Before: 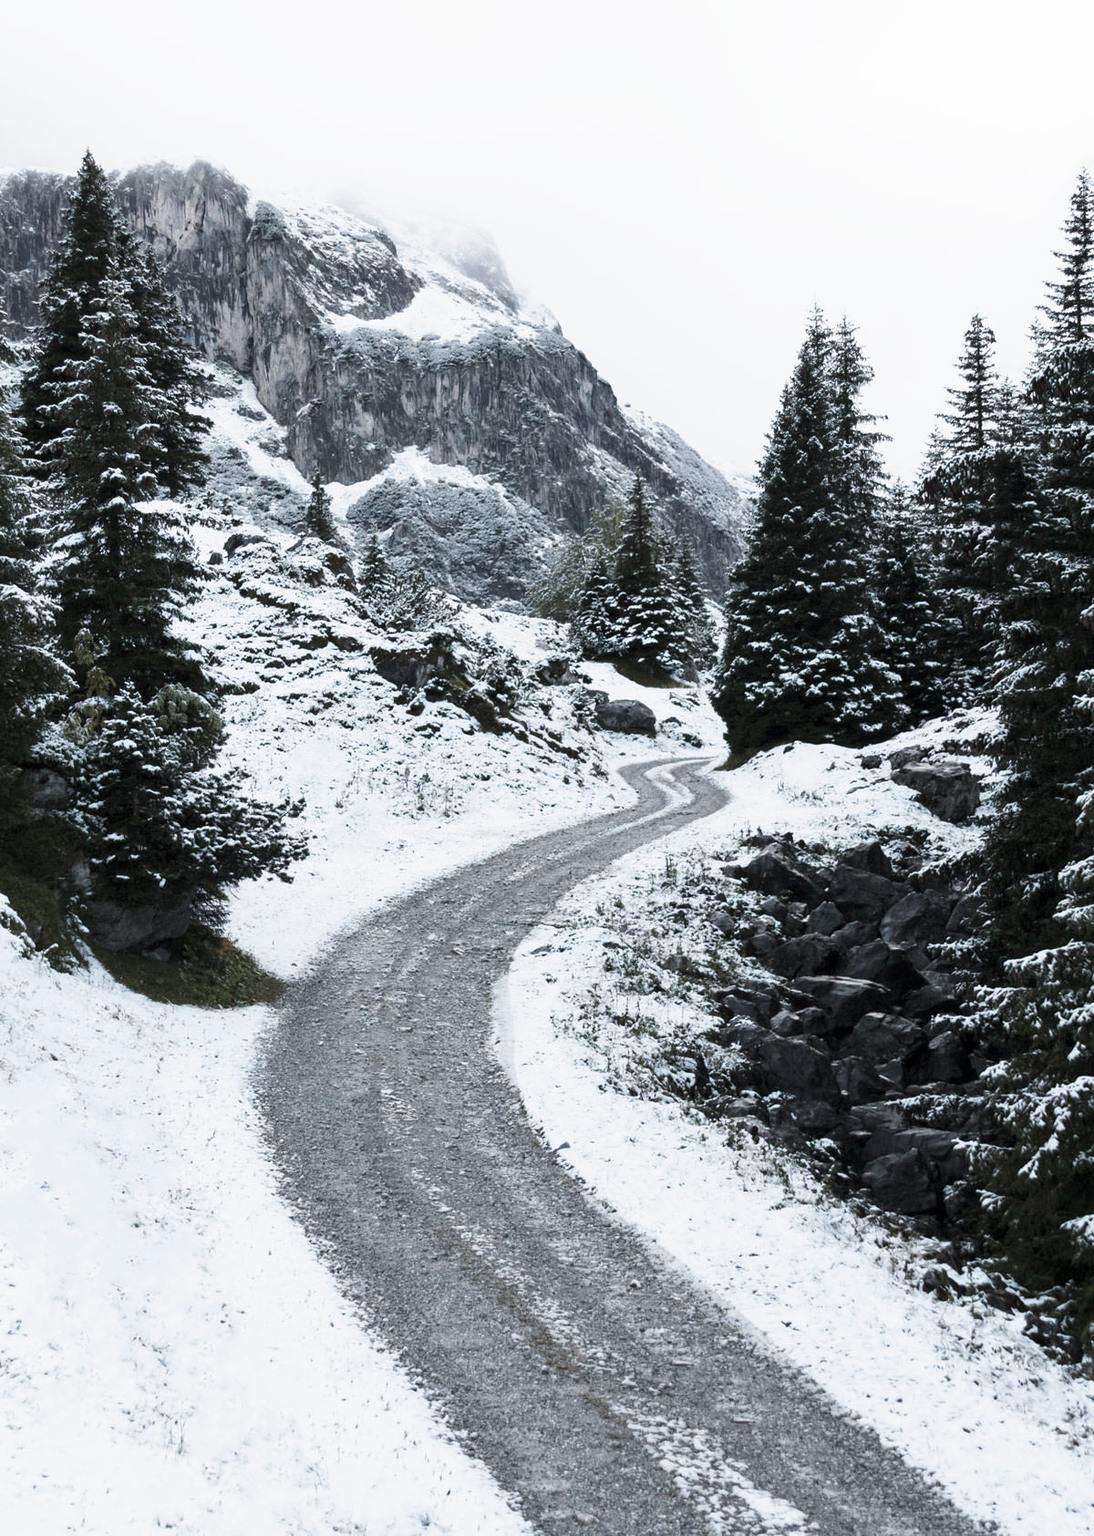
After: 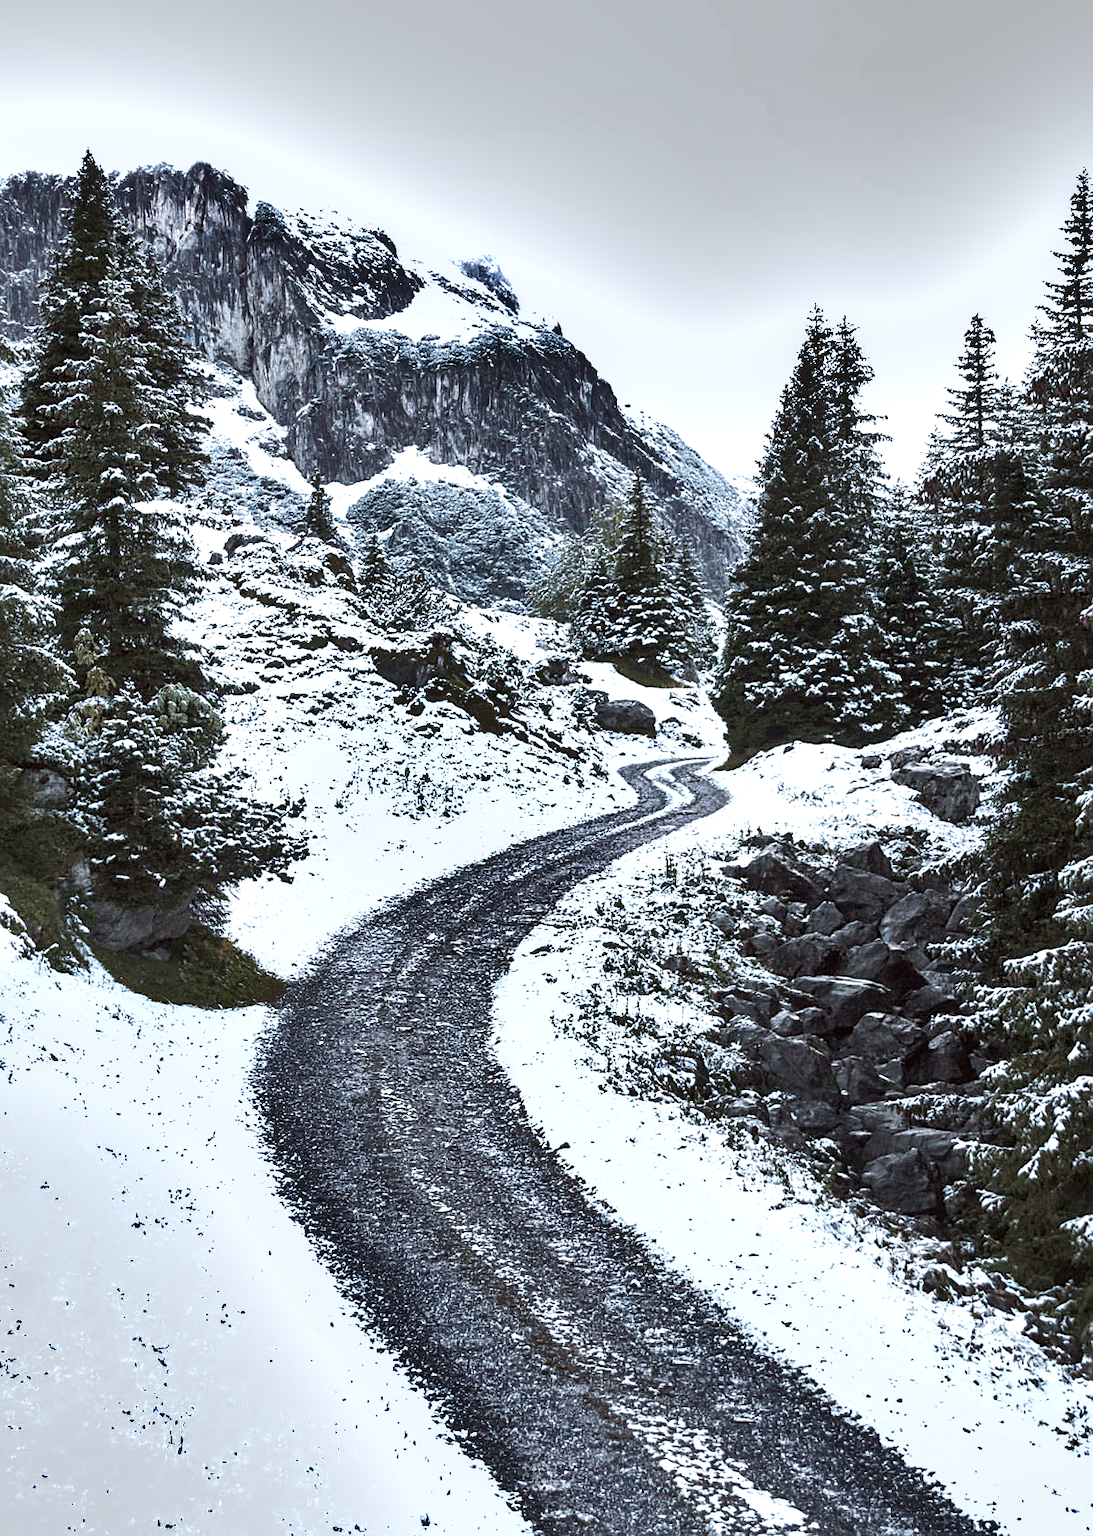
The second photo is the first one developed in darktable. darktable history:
exposure: exposure 0.6 EV, compensate highlight preservation false
sharpen: on, module defaults
local contrast: on, module defaults
white balance: red 1.004, blue 1.024
shadows and highlights: shadows 20.91, highlights -82.73, soften with gaussian
color correction: highlights a* -2.73, highlights b* -2.09, shadows a* 2.41, shadows b* 2.73
velvia: on, module defaults
